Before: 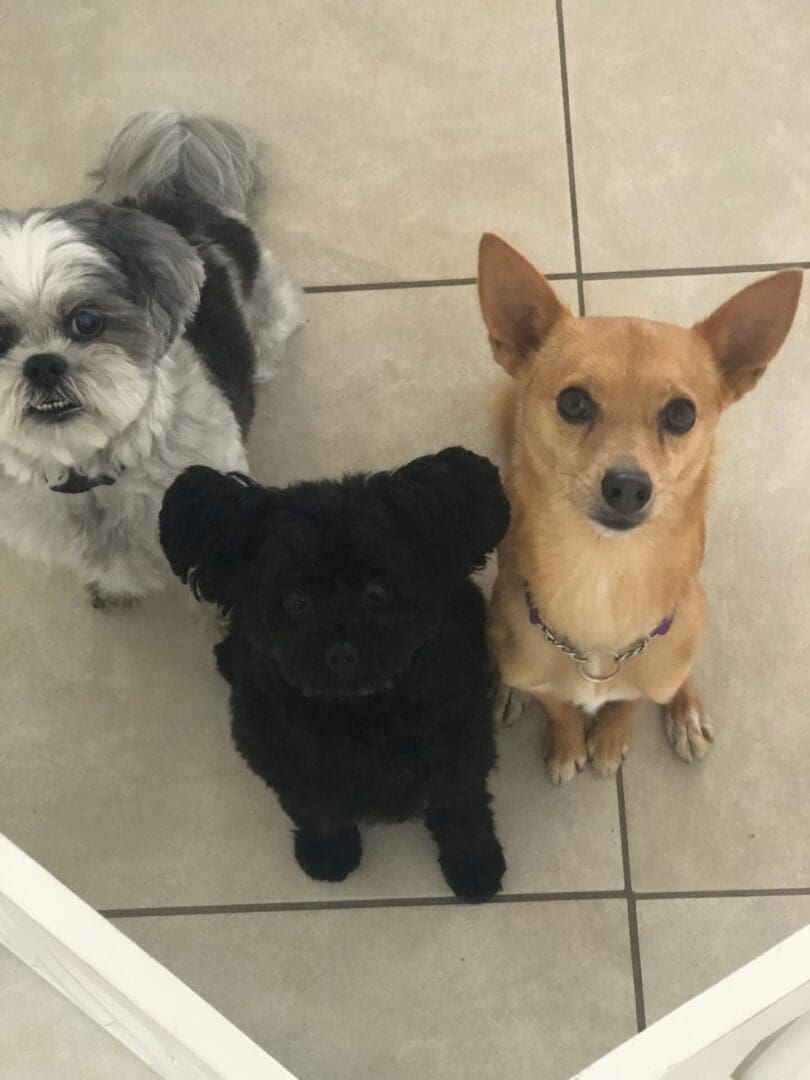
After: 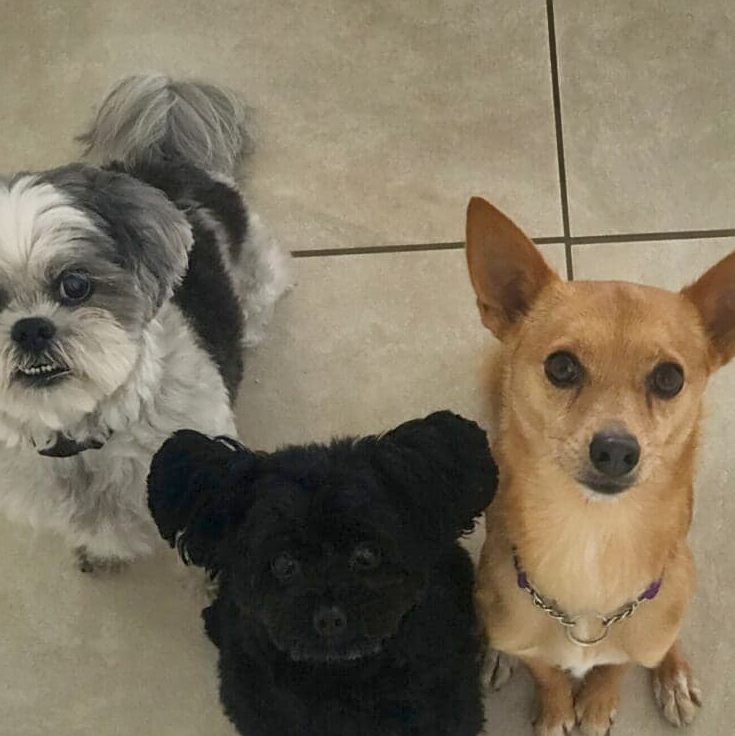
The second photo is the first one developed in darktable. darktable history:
filmic rgb: black relative exposure -16 EV, white relative exposure 4.02 EV, target black luminance 0%, hardness 7.56, latitude 73%, contrast 0.905, highlights saturation mix 10.4%, shadows ↔ highlights balance -0.37%, preserve chrominance no, color science v5 (2021), iterations of high-quality reconstruction 0
crop: left 1.558%, top 3.371%, right 7.62%, bottom 28.413%
local contrast: mode bilateral grid, contrast 20, coarseness 49, detail 119%, midtone range 0.2
shadows and highlights: shadows 24.4, highlights -80.12, soften with gaussian
contrast brightness saturation: contrast 0.074
tone equalizer: edges refinement/feathering 500, mask exposure compensation -1.57 EV, preserve details no
sharpen: on, module defaults
exposure: exposure 0.078 EV, compensate exposure bias true, compensate highlight preservation false
